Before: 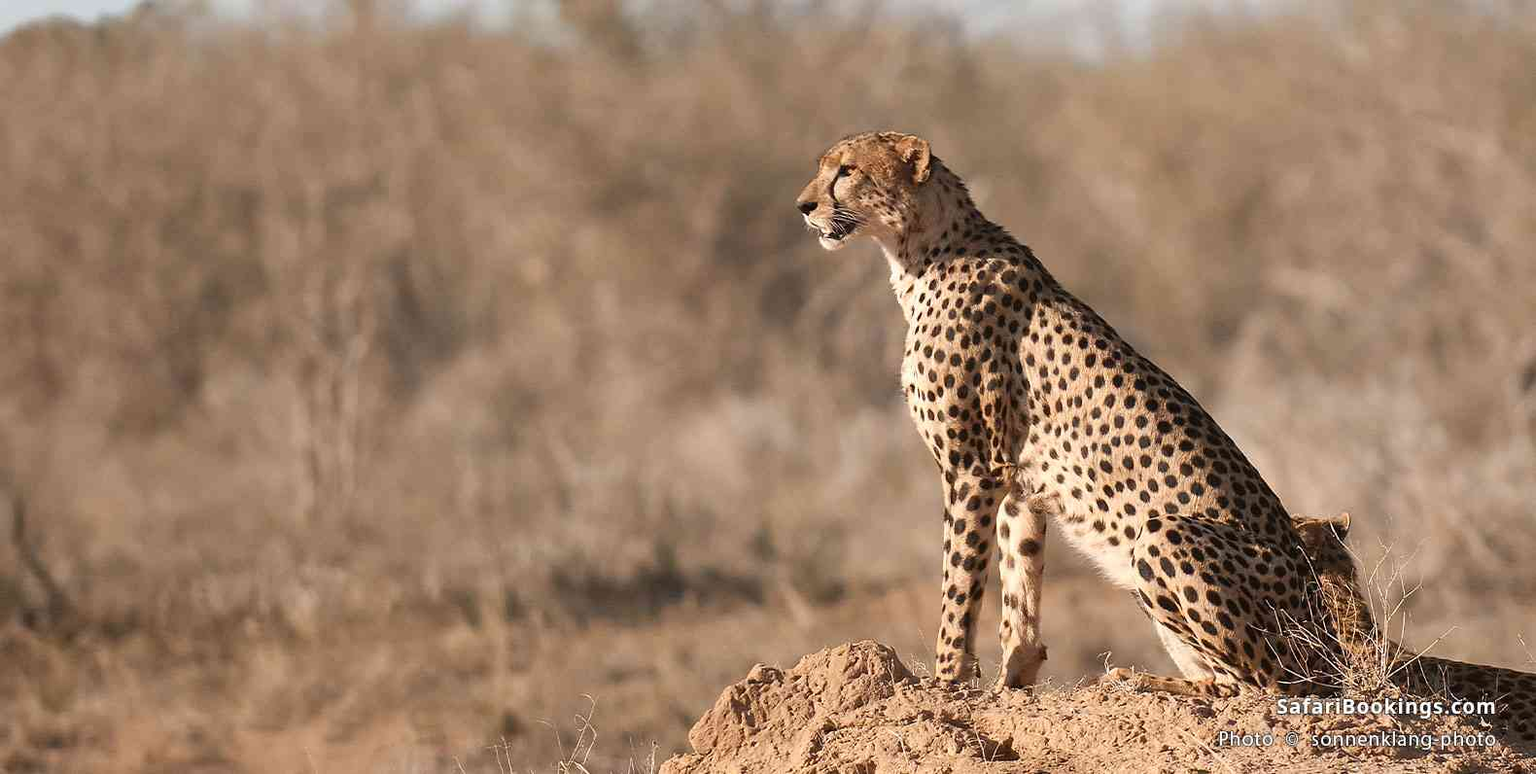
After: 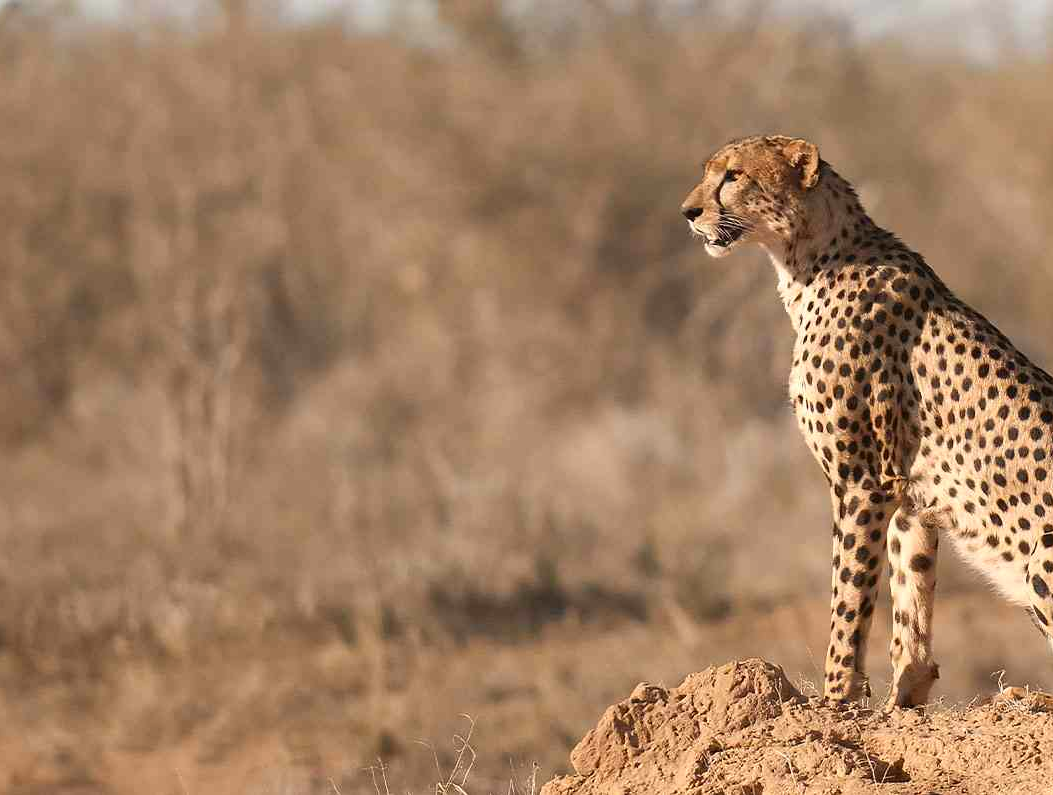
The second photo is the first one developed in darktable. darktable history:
color correction: highlights a* 0.816, highlights b* 2.78, saturation 1.1
crop and rotate: left 8.786%, right 24.548%
